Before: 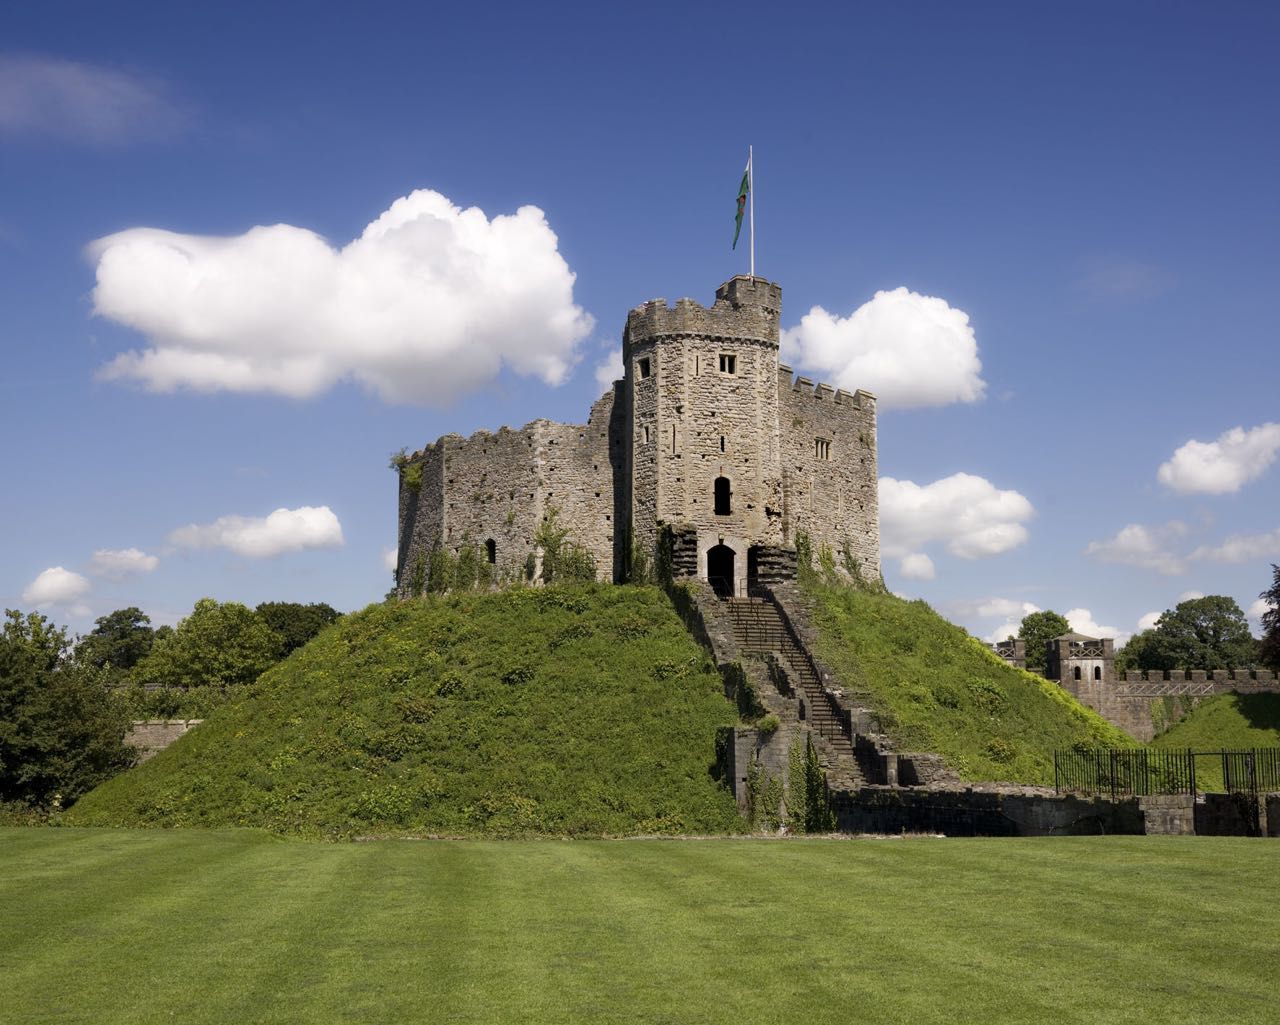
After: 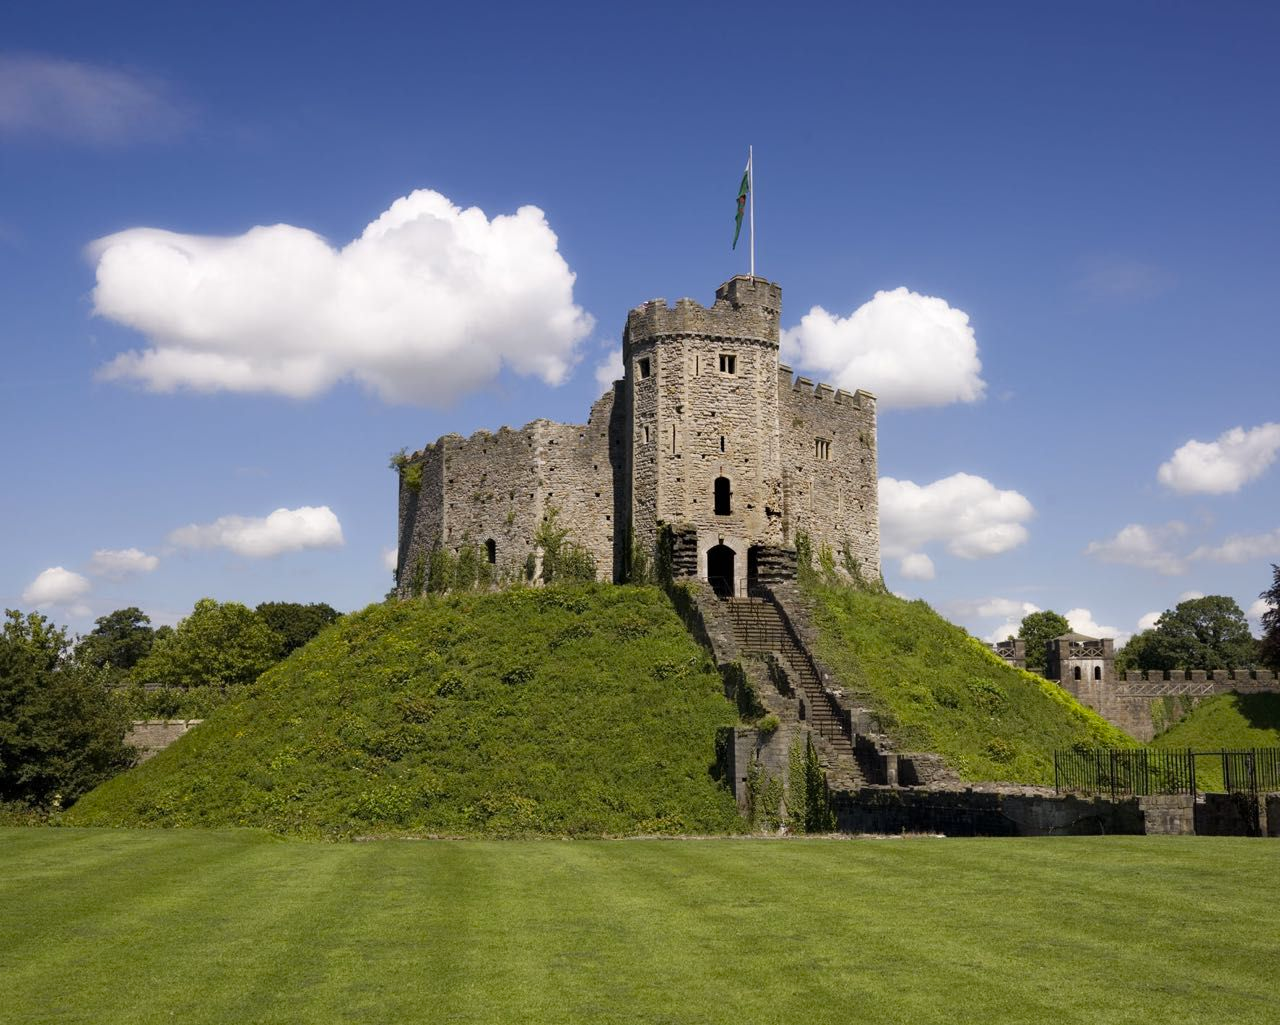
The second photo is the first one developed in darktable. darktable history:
white balance: emerald 1
color balance: output saturation 110%
